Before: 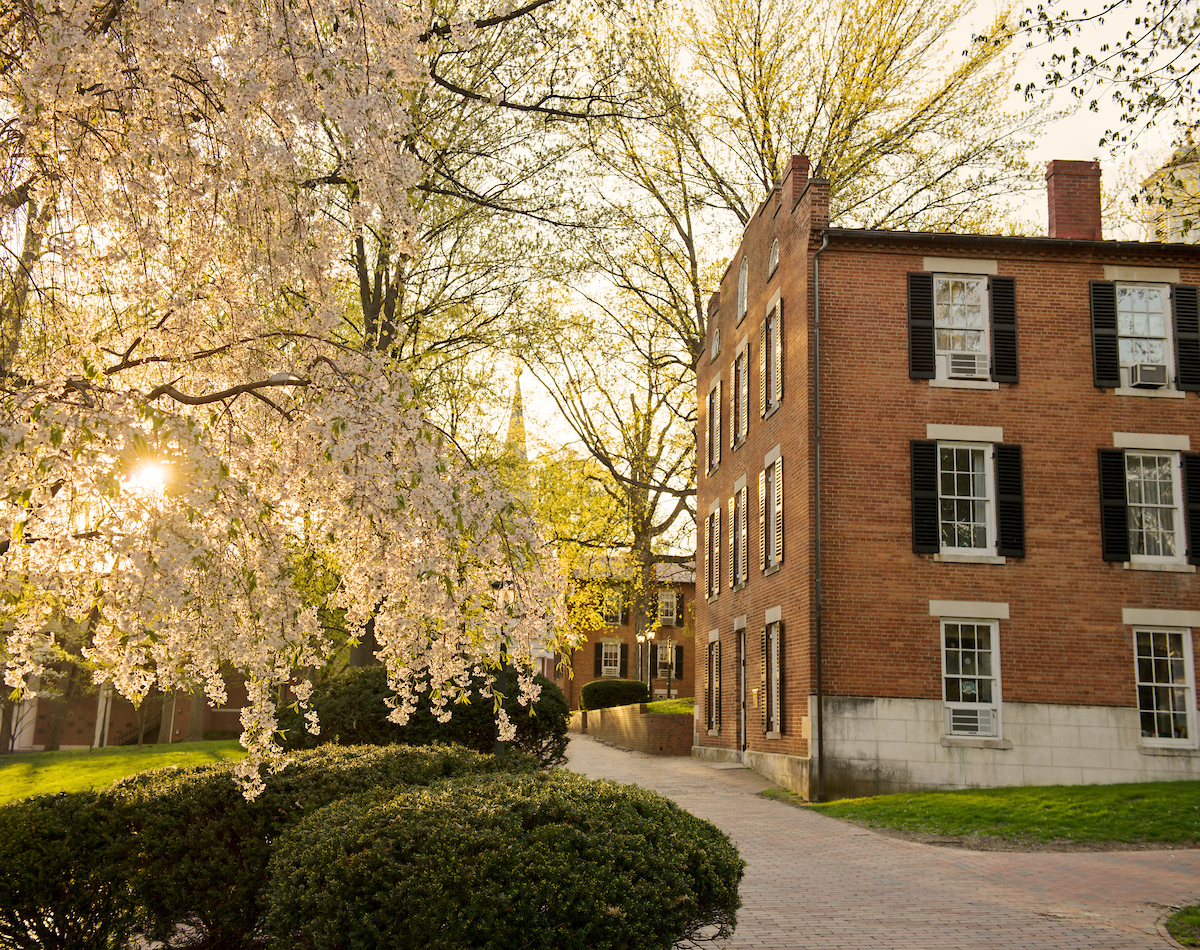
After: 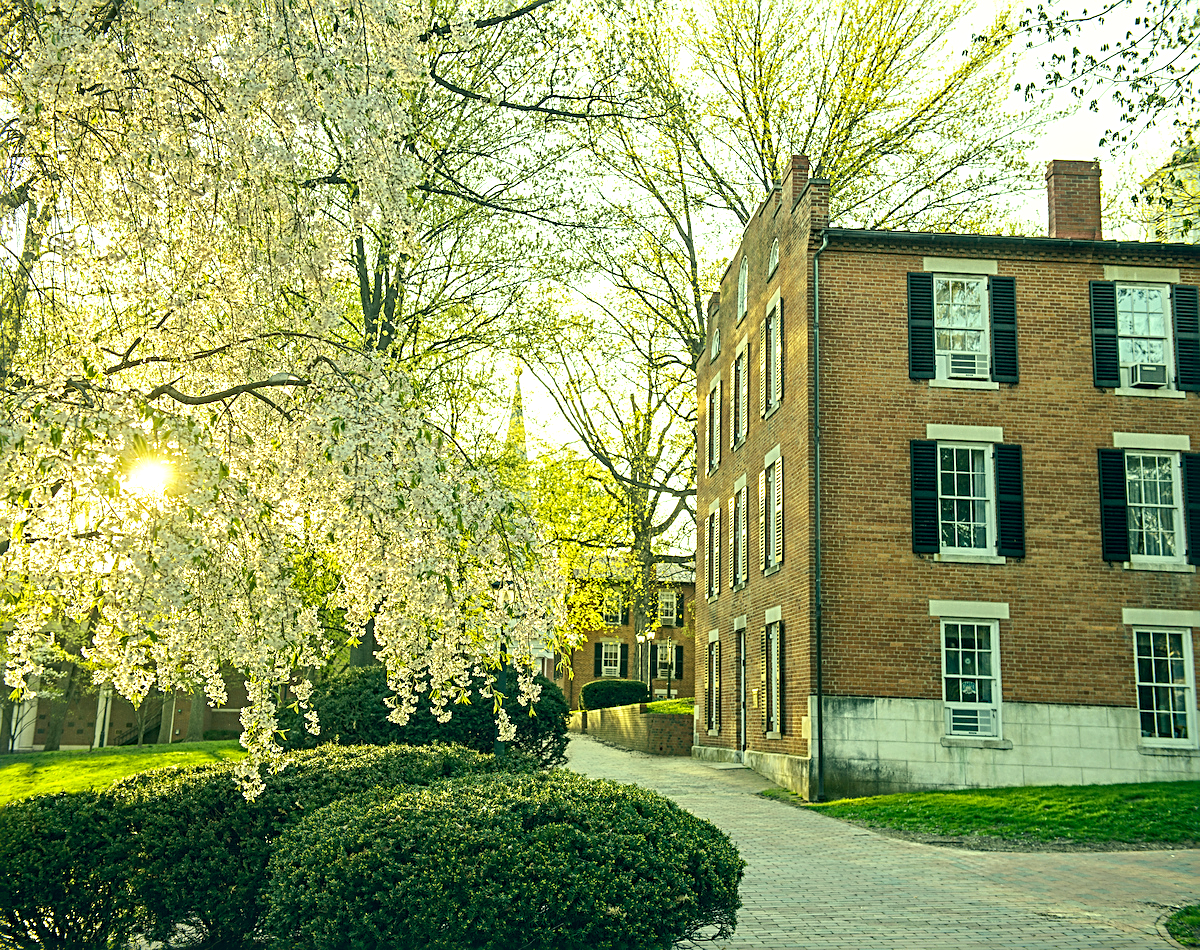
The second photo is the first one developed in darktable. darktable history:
sharpen: radius 2.584, amount 0.688
exposure: exposure 0.6 EV, compensate highlight preservation false
local contrast: on, module defaults
color correction: highlights a* -20.08, highlights b* 9.8, shadows a* -20.4, shadows b* -10.76
